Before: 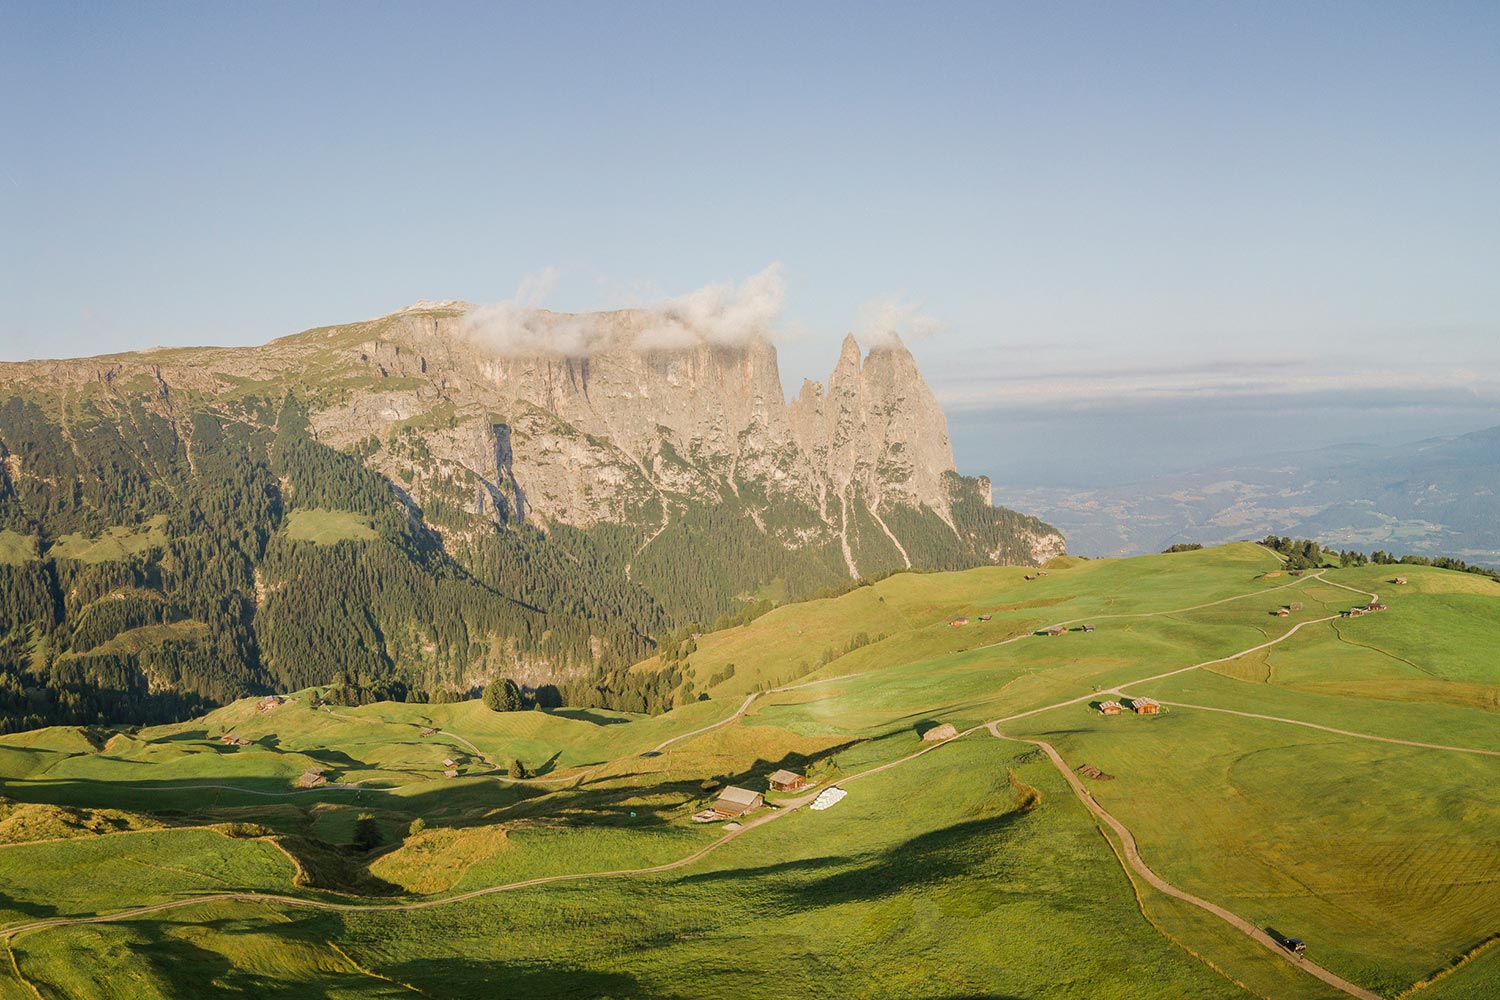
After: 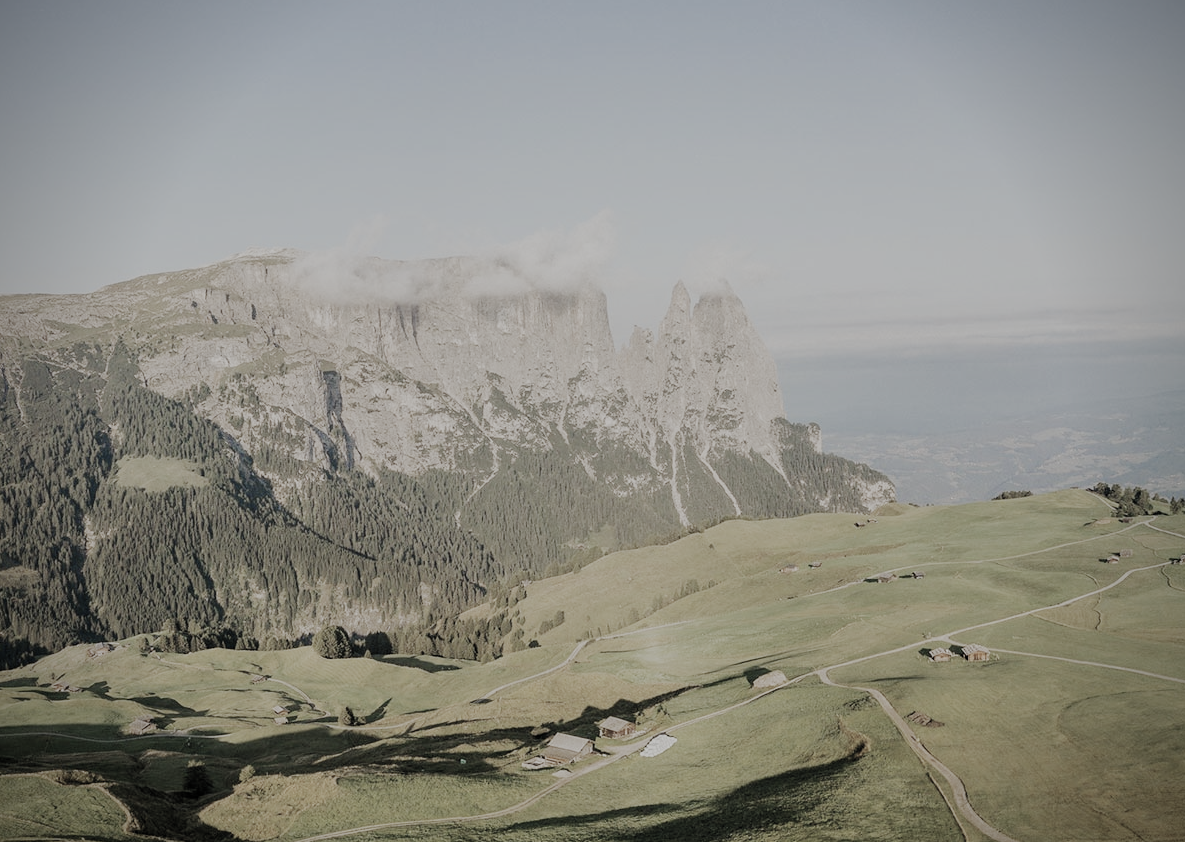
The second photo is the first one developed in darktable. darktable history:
crop: left 11.381%, top 5.318%, right 9.573%, bottom 10.443%
vignetting: brightness -0.564, saturation 0.001
color zones: curves: ch1 [(0.238, 0.163) (0.476, 0.2) (0.733, 0.322) (0.848, 0.134)]
filmic rgb: black relative exposure -6.22 EV, white relative exposure 6.96 EV, hardness 2.25, preserve chrominance no, color science v5 (2021), contrast in shadows safe, contrast in highlights safe
